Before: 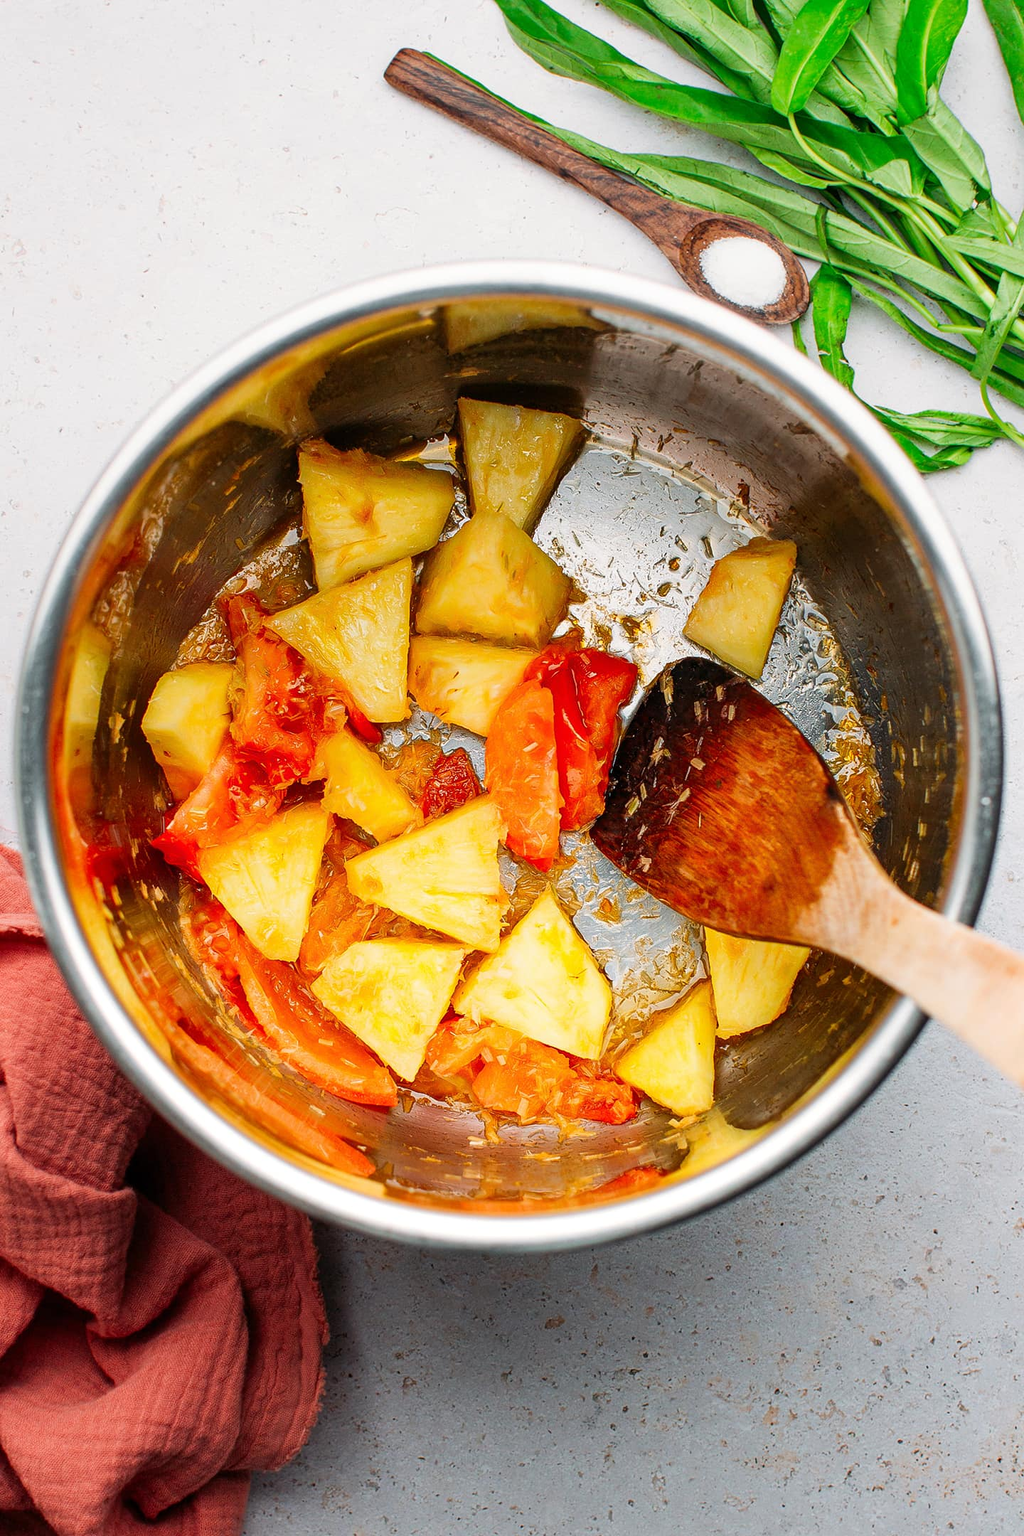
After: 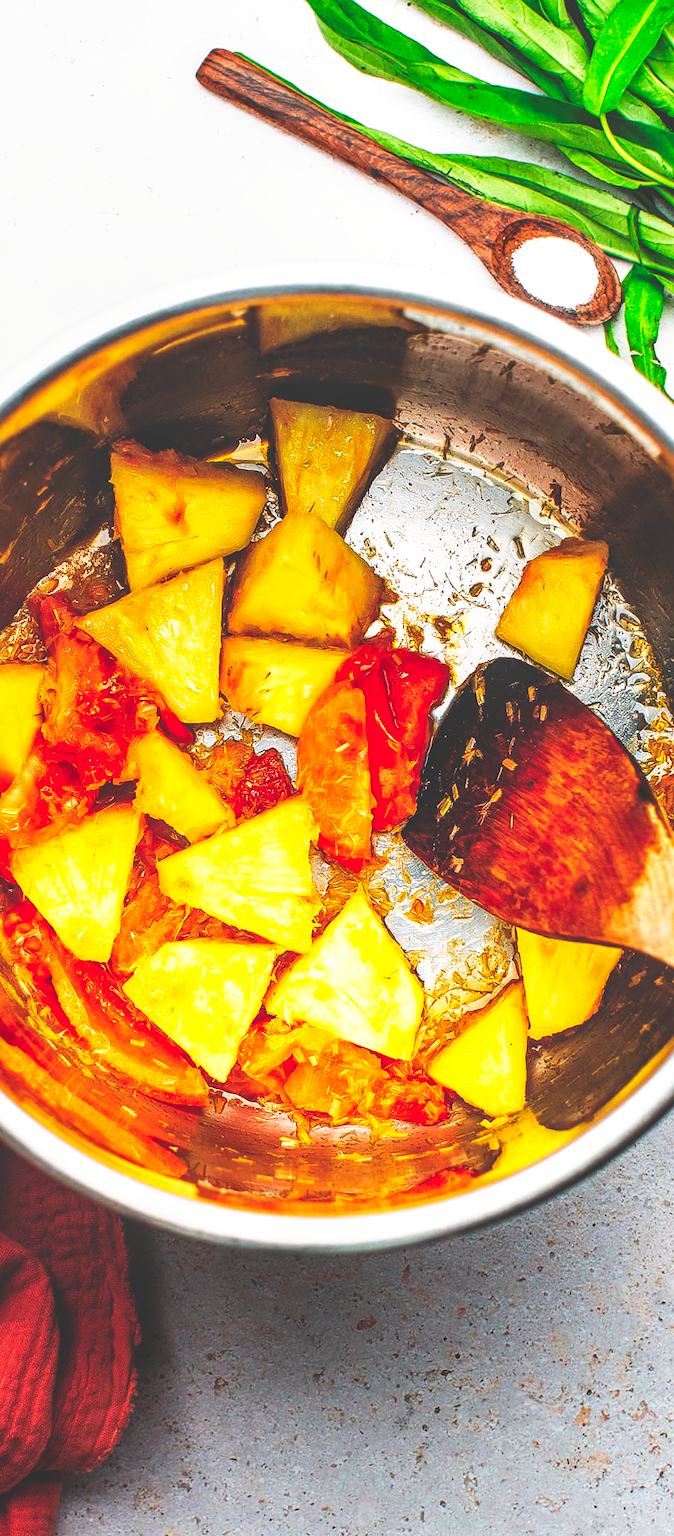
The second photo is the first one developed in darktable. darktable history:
crop and rotate: left 18.431%, right 15.685%
color balance rgb: power › chroma 0.287%, power › hue 25.27°, linear chroma grading › mid-tones 7.889%, perceptual saturation grading › global saturation 19.305%, global vibrance 20%
base curve: curves: ch0 [(0, 0.036) (0.007, 0.037) (0.604, 0.887) (1, 1)], preserve colors none
local contrast: on, module defaults
